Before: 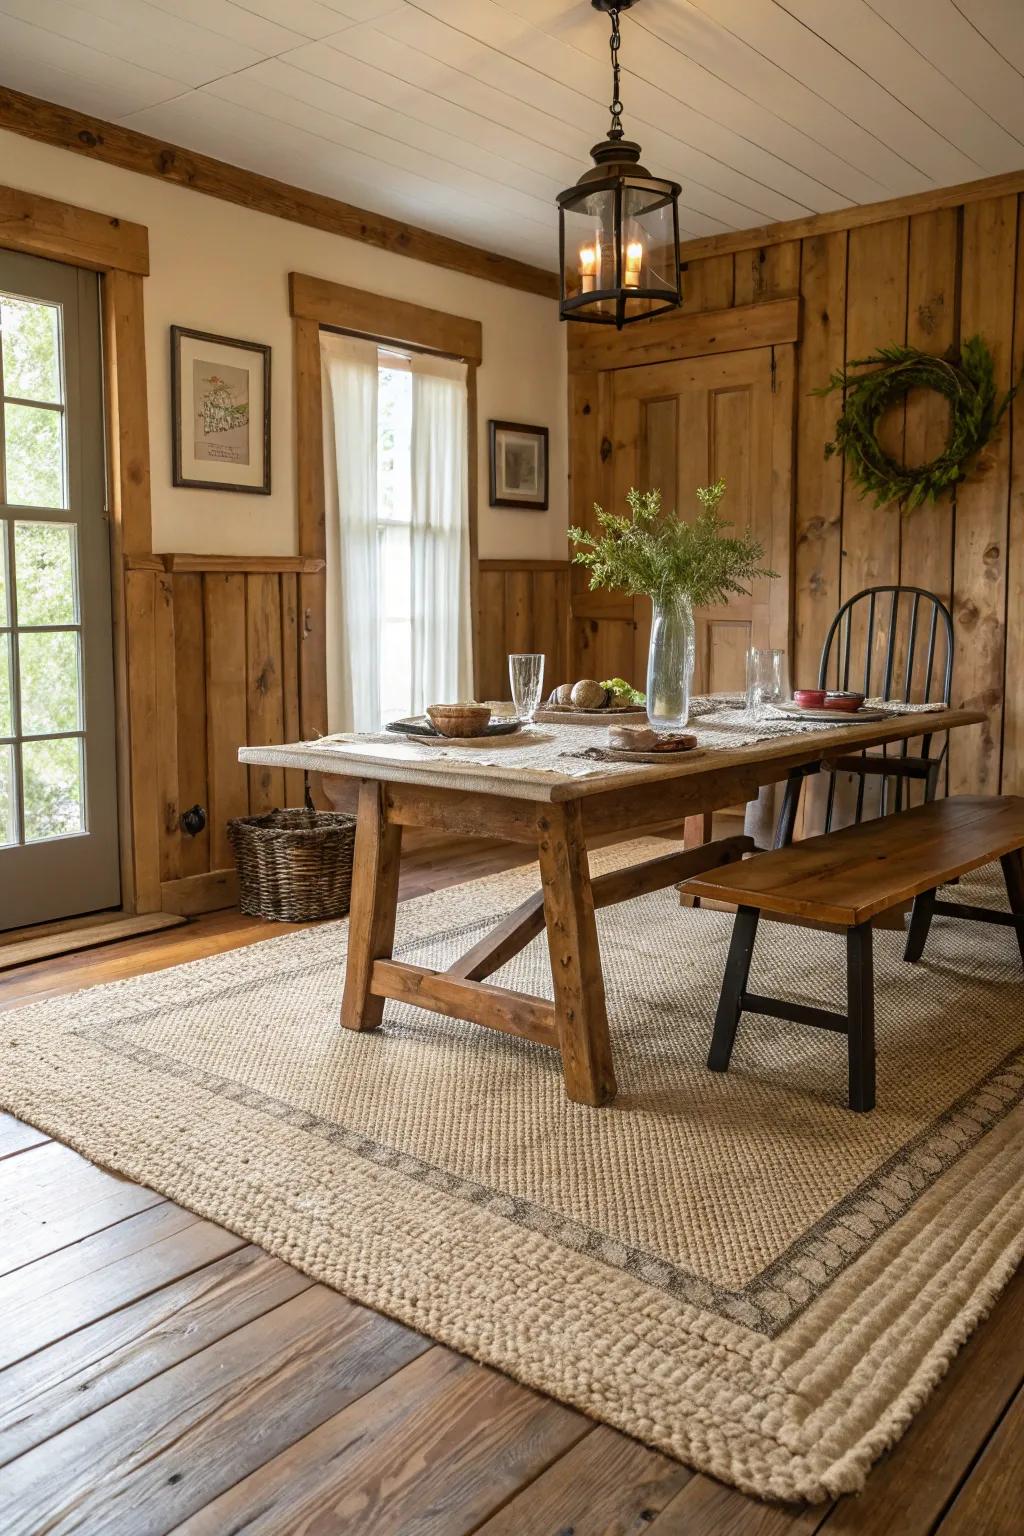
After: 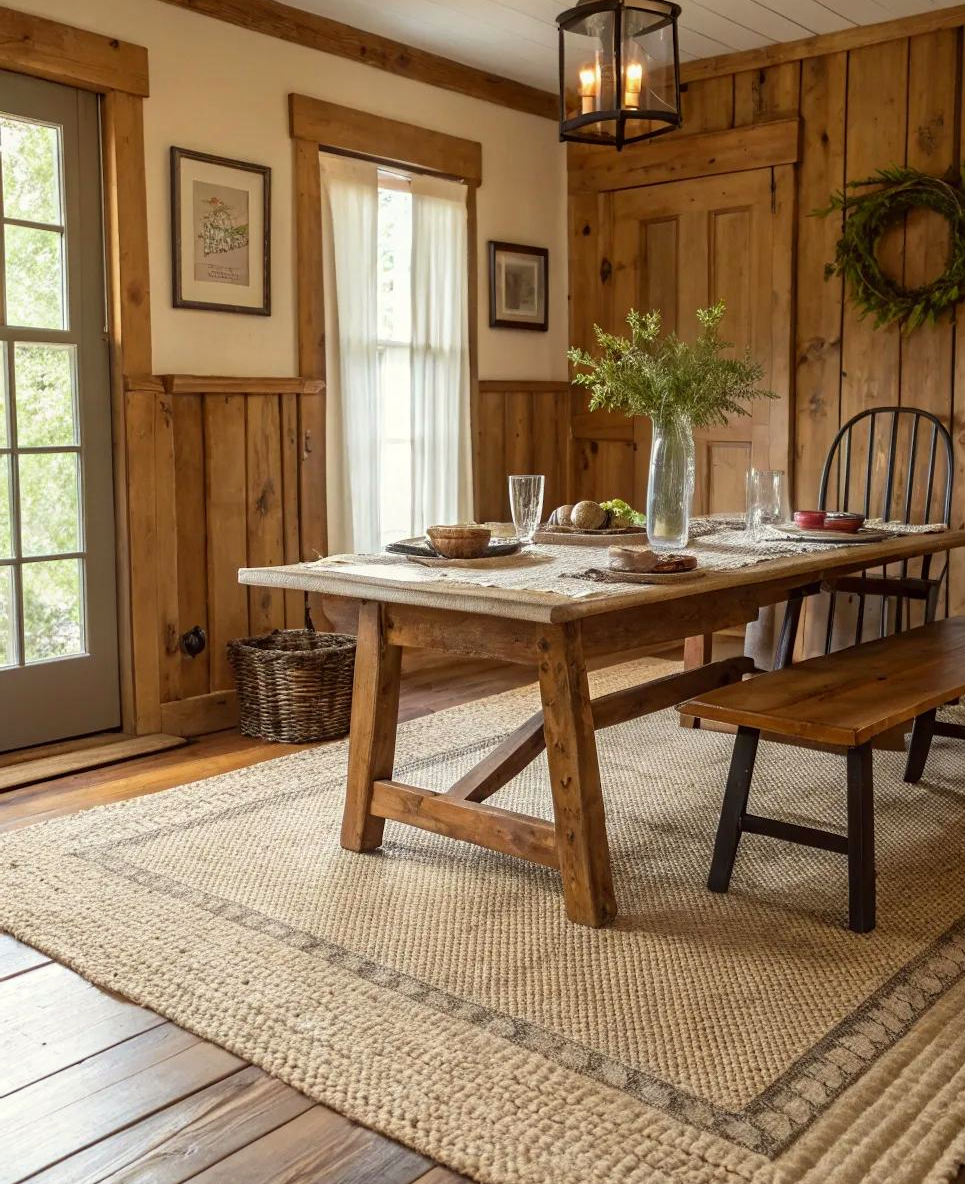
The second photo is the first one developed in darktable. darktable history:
color correction: highlights a* -0.95, highlights b* 4.5, shadows a* 3.55
crop and rotate: angle 0.03°, top 11.643%, right 5.651%, bottom 11.189%
